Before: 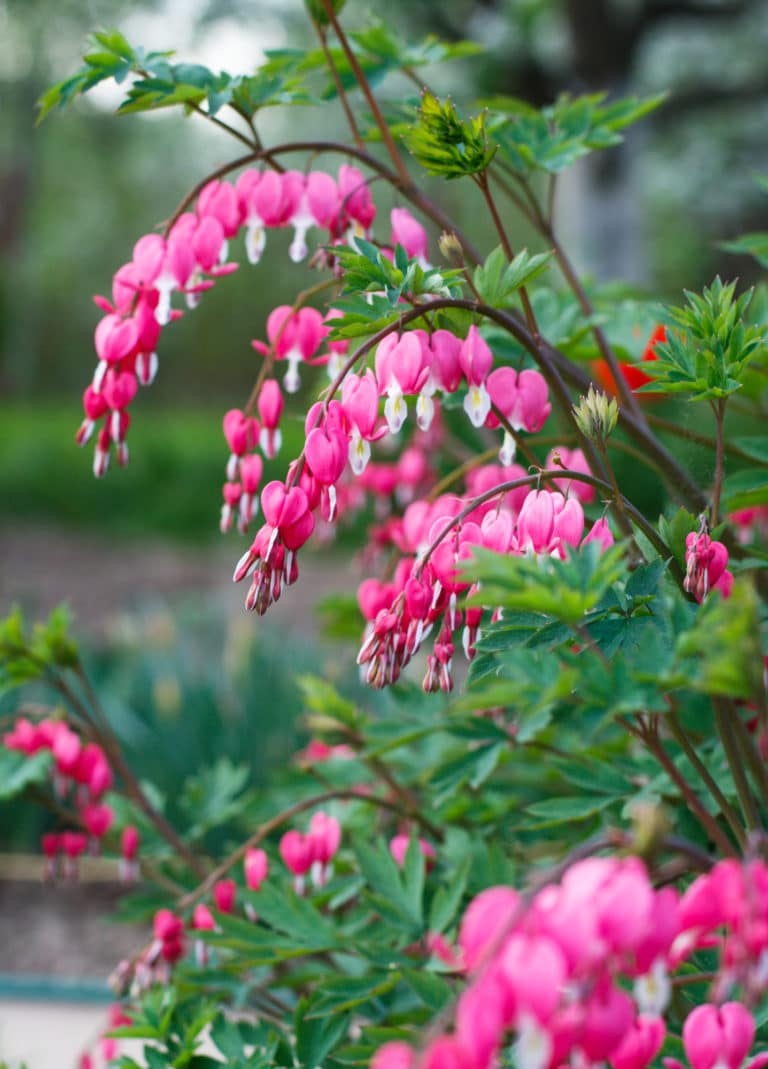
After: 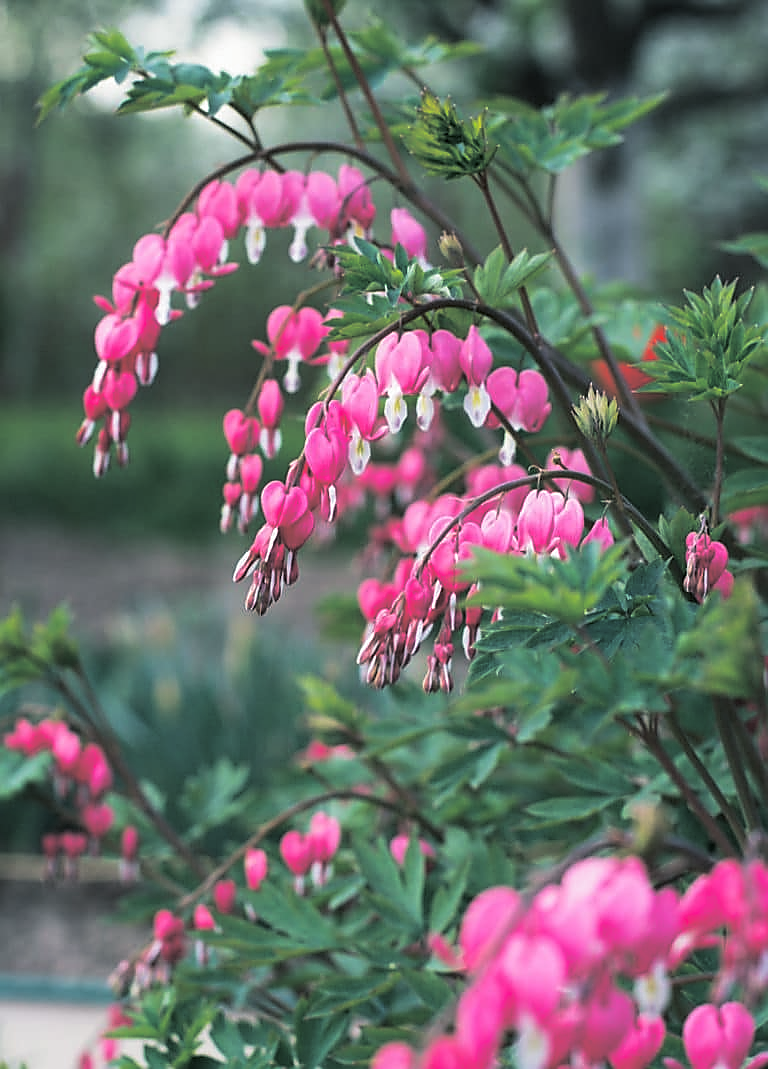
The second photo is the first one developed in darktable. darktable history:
split-toning: shadows › hue 201.6°, shadows › saturation 0.16, highlights › hue 50.4°, highlights › saturation 0.2, balance -49.9
sharpen: radius 1.4, amount 1.25, threshold 0.7
